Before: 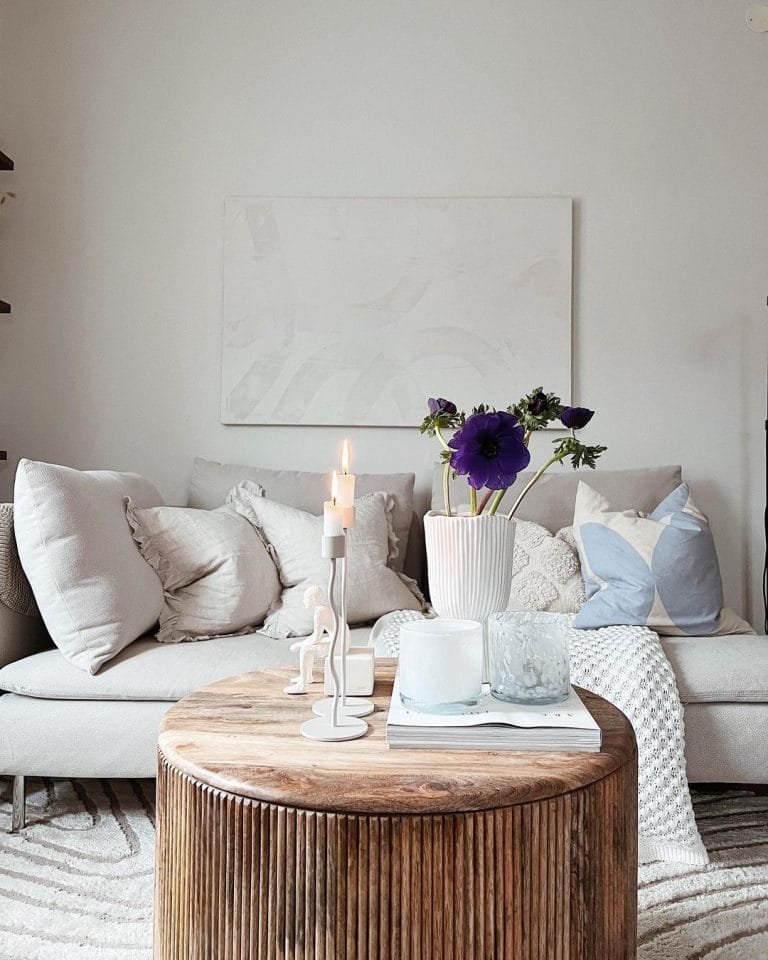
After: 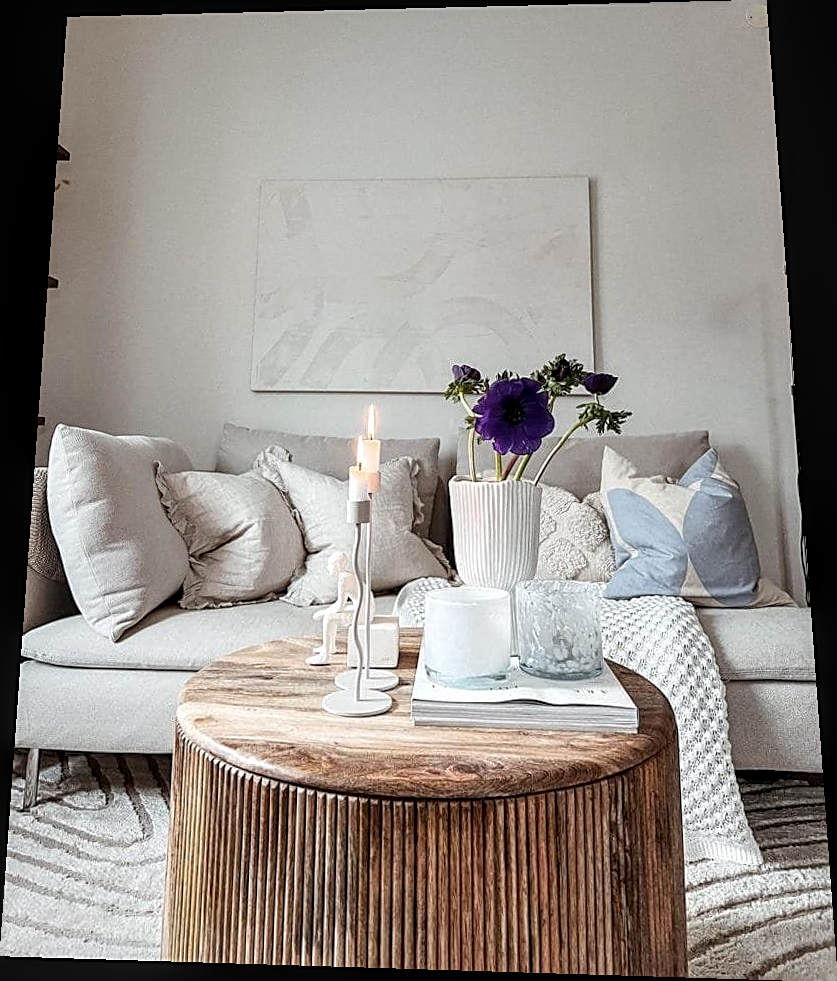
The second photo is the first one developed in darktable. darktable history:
sharpen: on, module defaults
local contrast: detail 142%
rotate and perspective: rotation 0.128°, lens shift (vertical) -0.181, lens shift (horizontal) -0.044, shear 0.001, automatic cropping off
